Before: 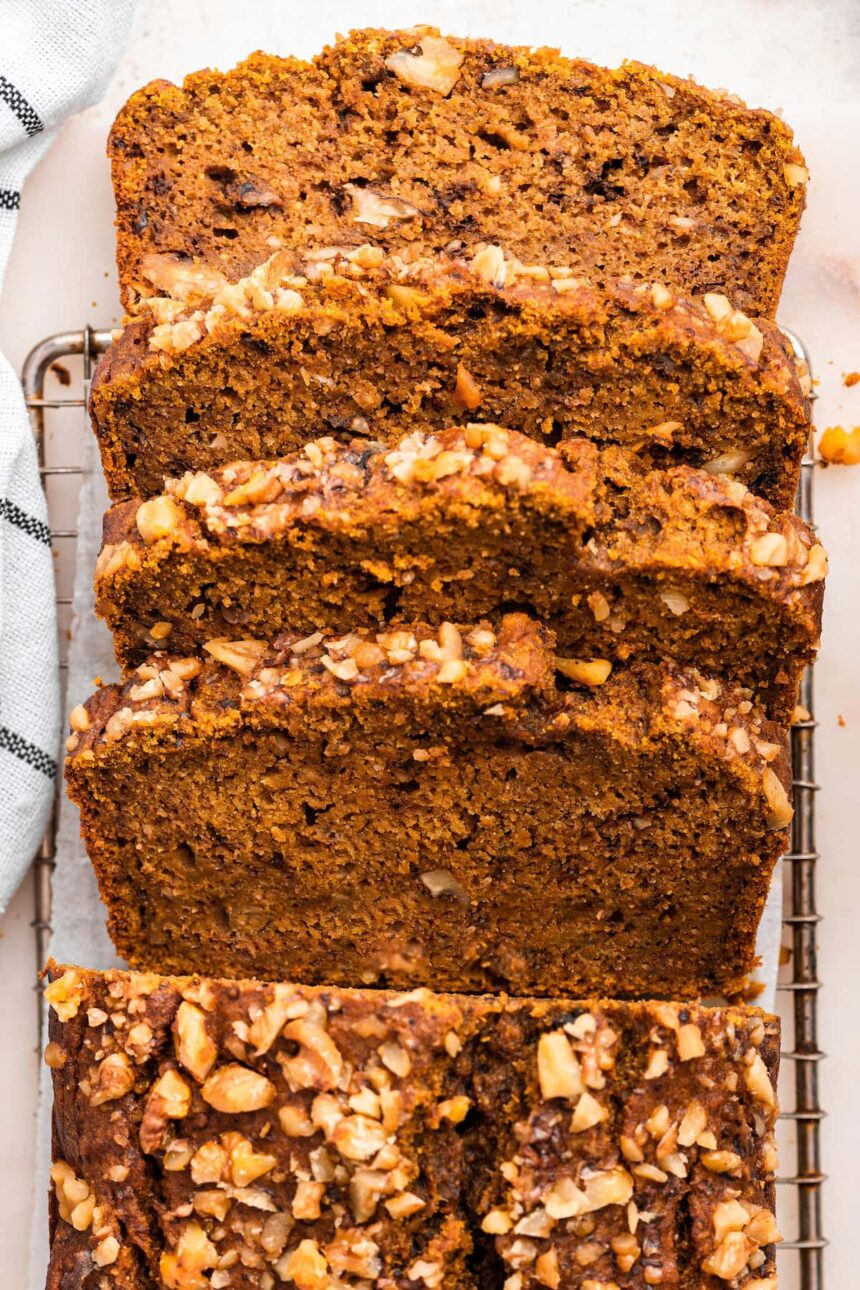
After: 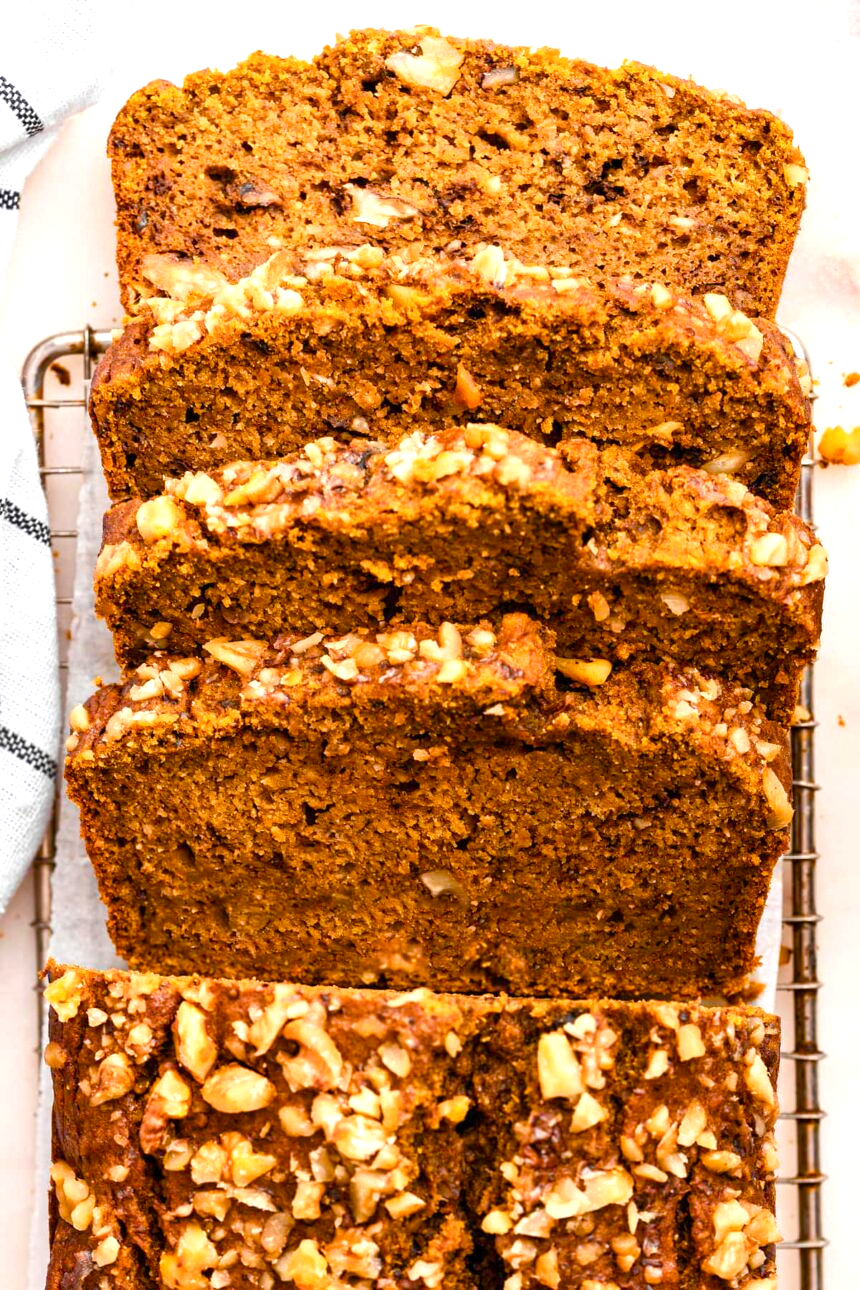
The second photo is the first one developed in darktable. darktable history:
color balance rgb: perceptual saturation grading › global saturation 20%, perceptual saturation grading › highlights -25.675%, perceptual saturation grading › shadows 50.054%, global vibrance 20%
exposure: exposure 0.509 EV, compensate highlight preservation false
